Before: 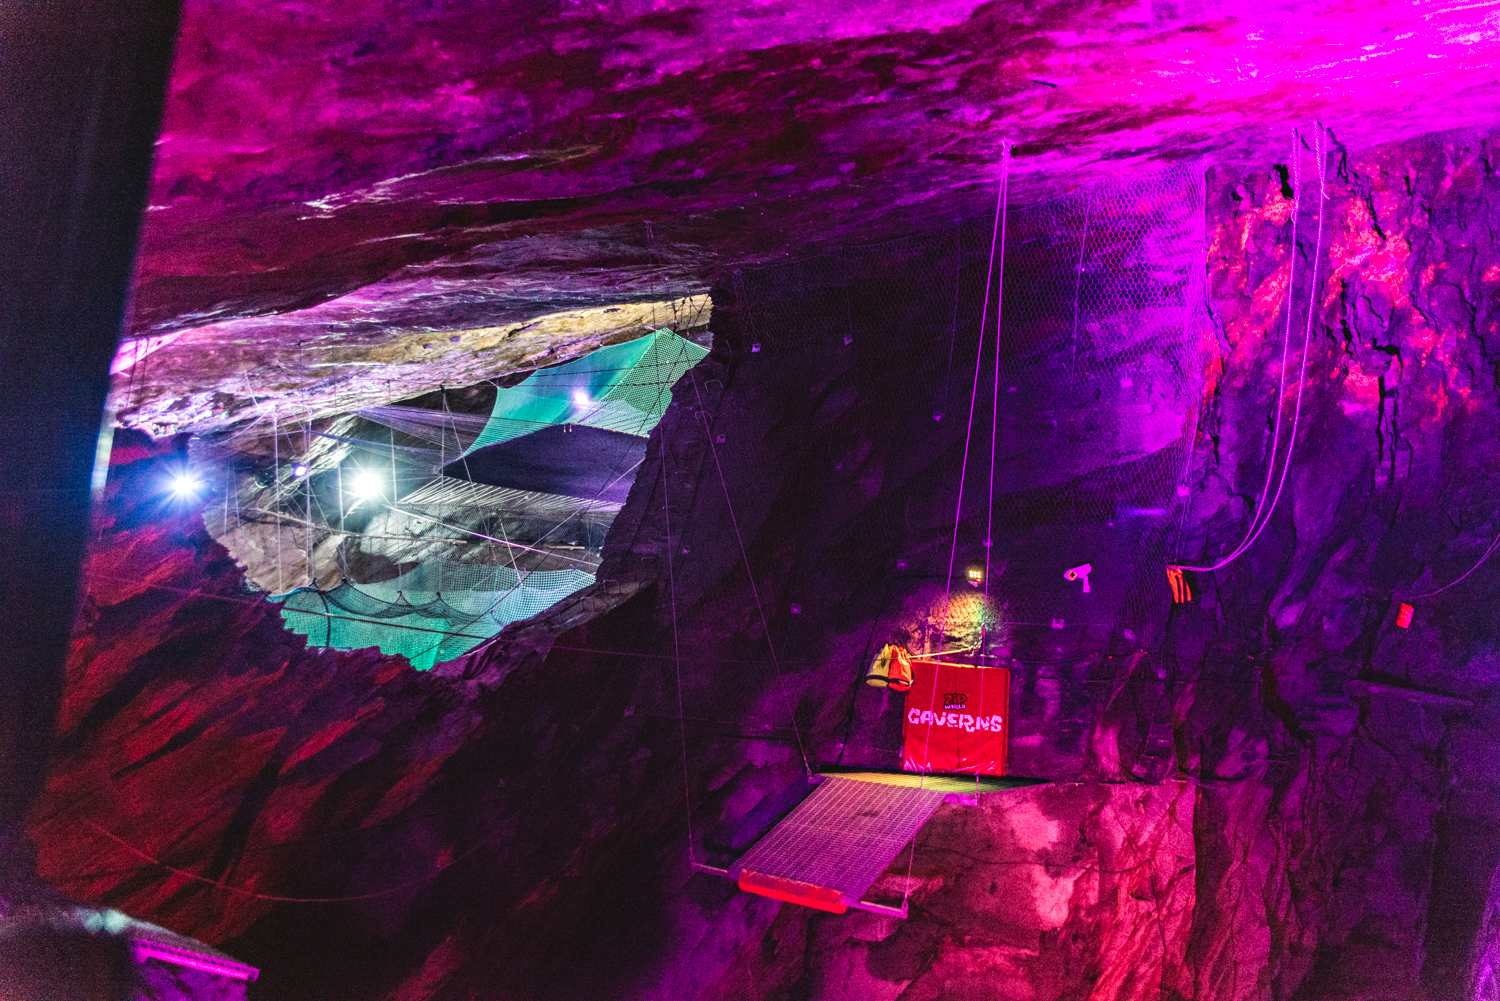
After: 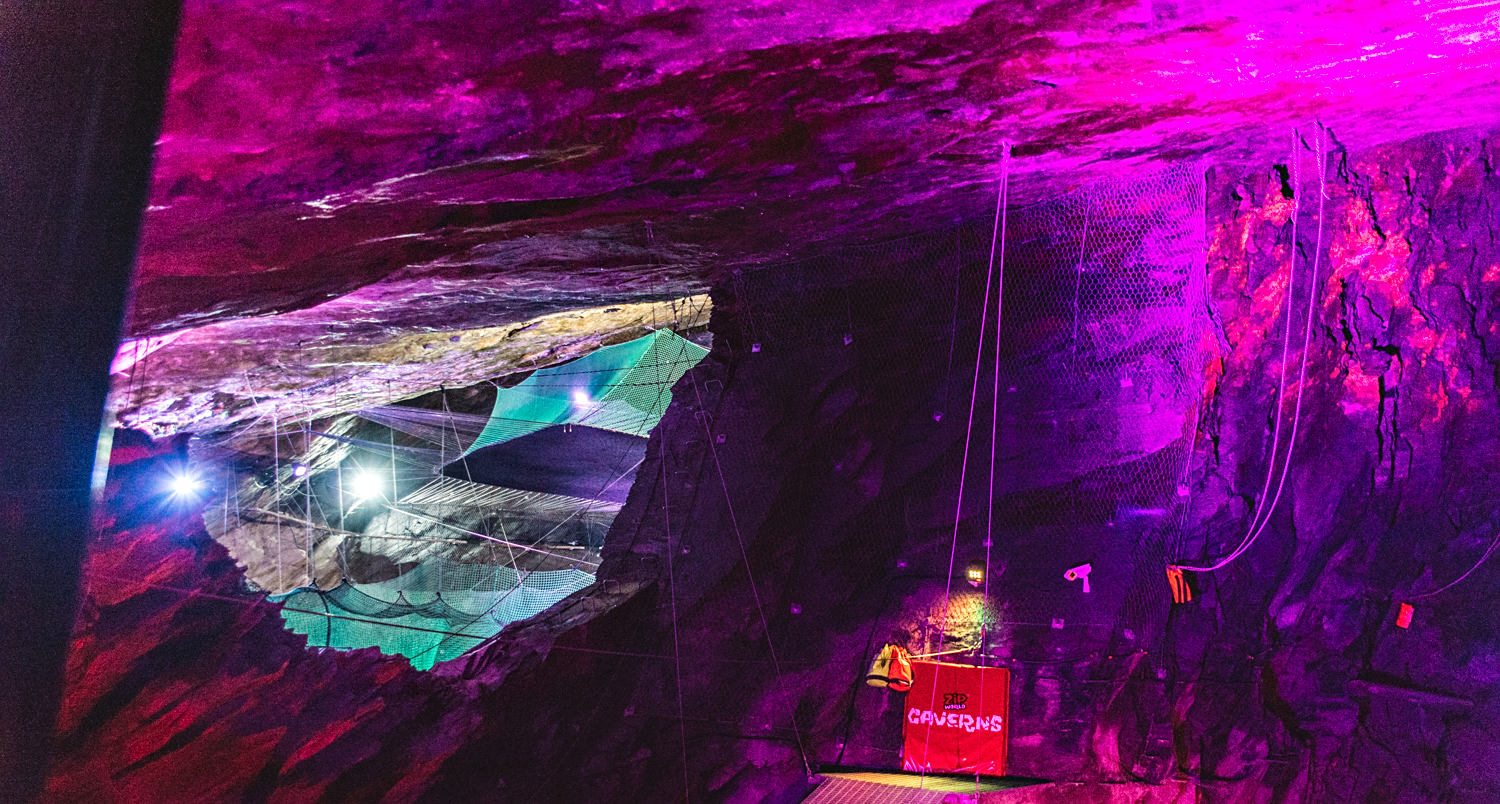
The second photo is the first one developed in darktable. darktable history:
crop: bottom 19.644%
sharpen: amount 0.2
